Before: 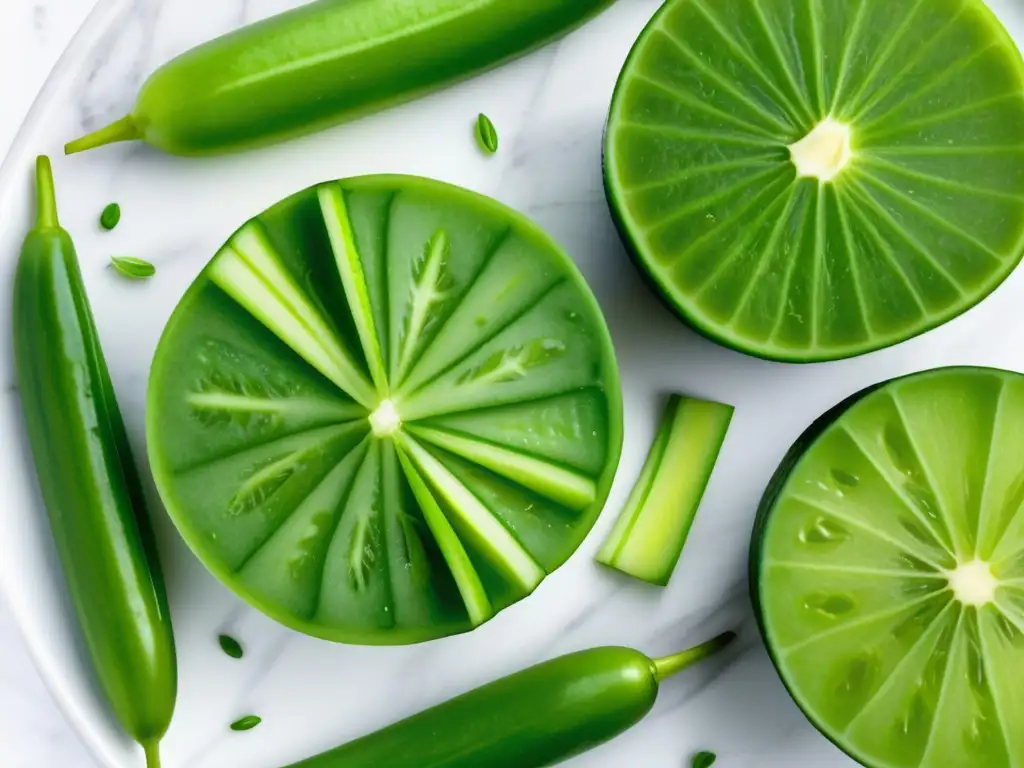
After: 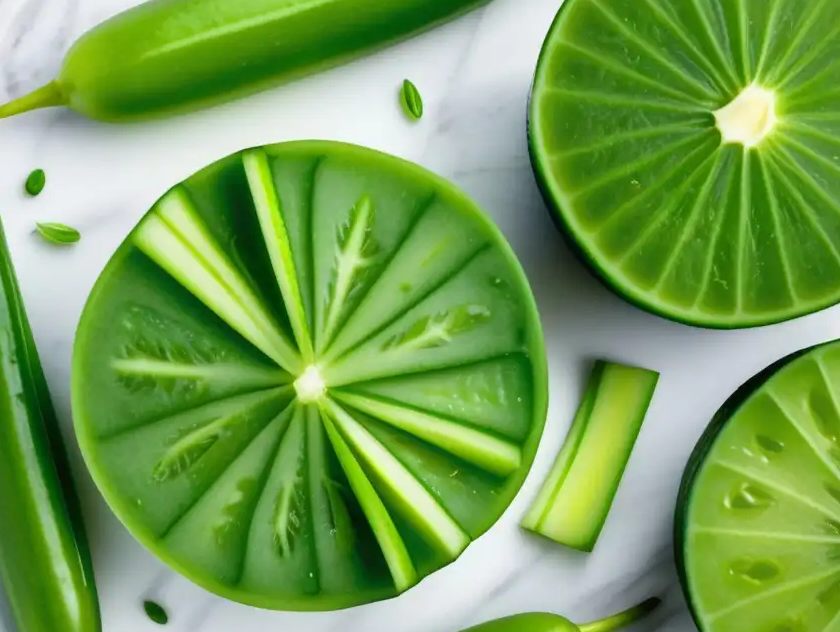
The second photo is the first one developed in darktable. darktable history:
crop and rotate: left 7.348%, top 4.439%, right 10.618%, bottom 13.262%
